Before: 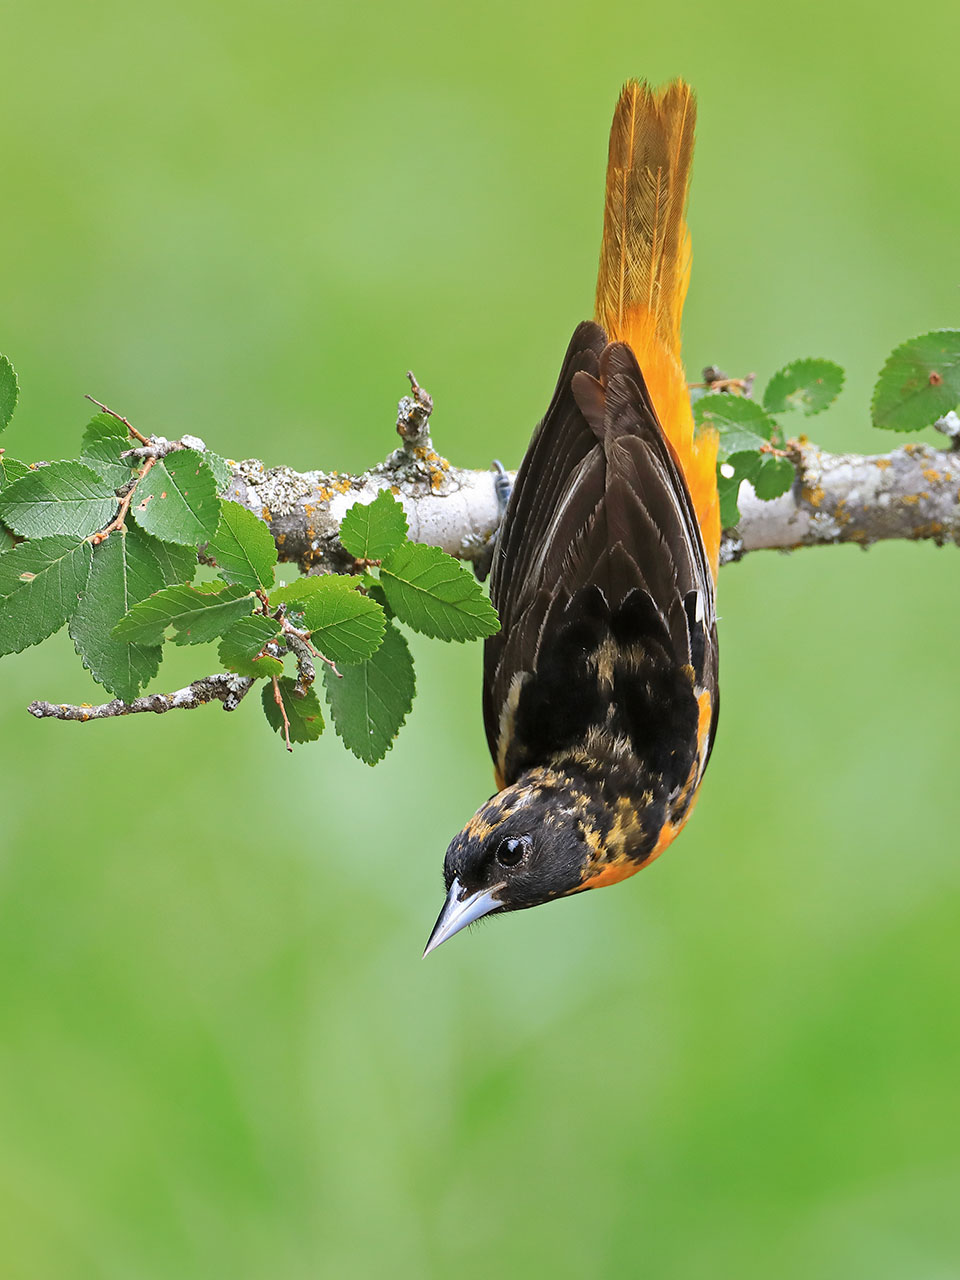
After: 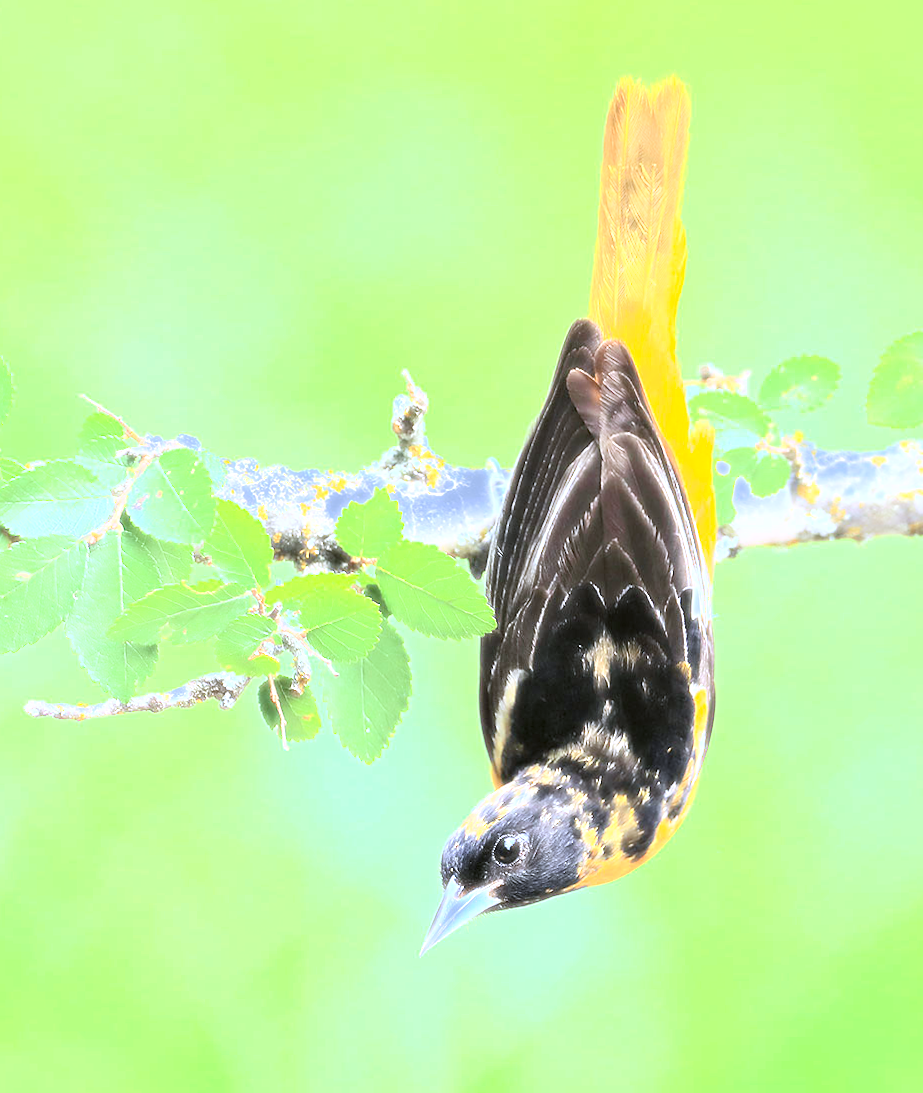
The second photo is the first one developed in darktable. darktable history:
bloom: size 0%, threshold 54.82%, strength 8.31%
crop and rotate: angle 0.2°, left 0.275%, right 3.127%, bottom 14.18%
white balance: red 0.948, green 1.02, blue 1.176
exposure: black level correction 0, exposure 1.379 EV, compensate exposure bias true, compensate highlight preservation false
sharpen: on, module defaults
